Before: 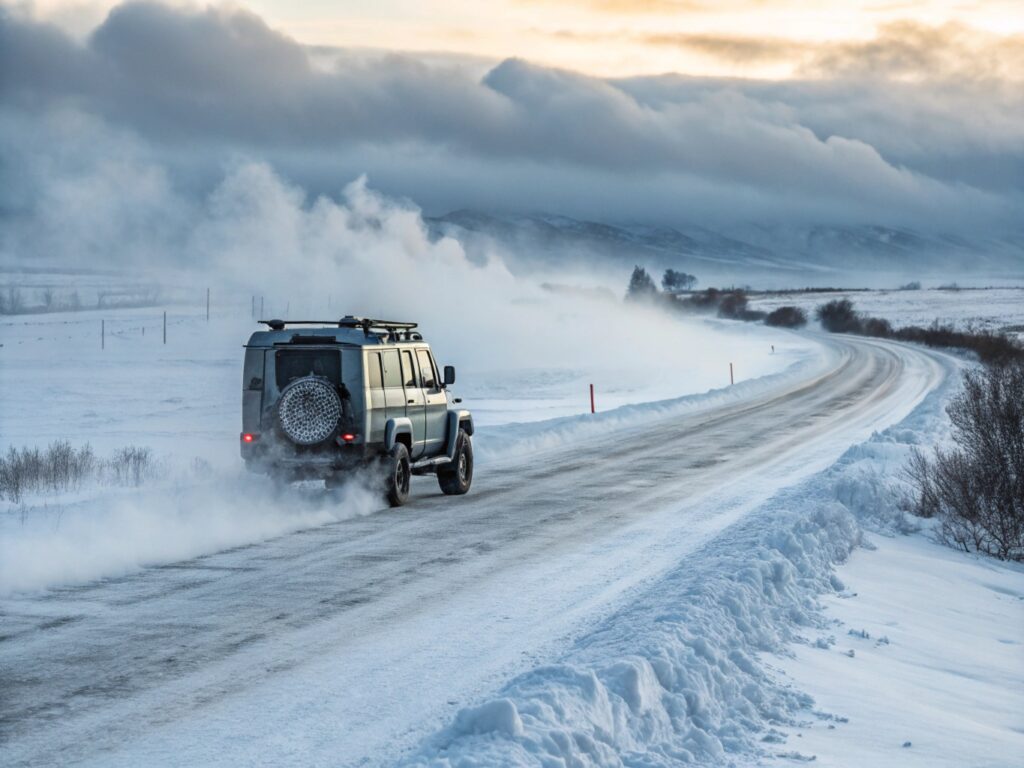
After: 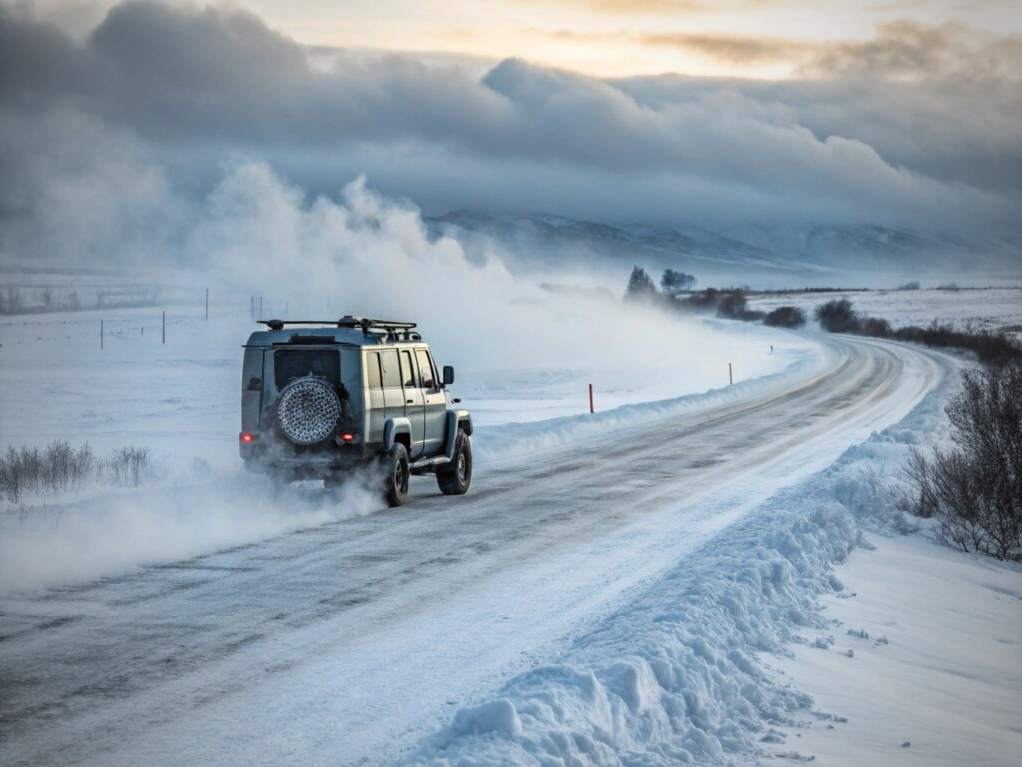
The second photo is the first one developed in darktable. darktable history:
crop and rotate: left 0.157%, bottom 0.002%
vignetting: fall-off start 67.31%, width/height ratio 1.007
